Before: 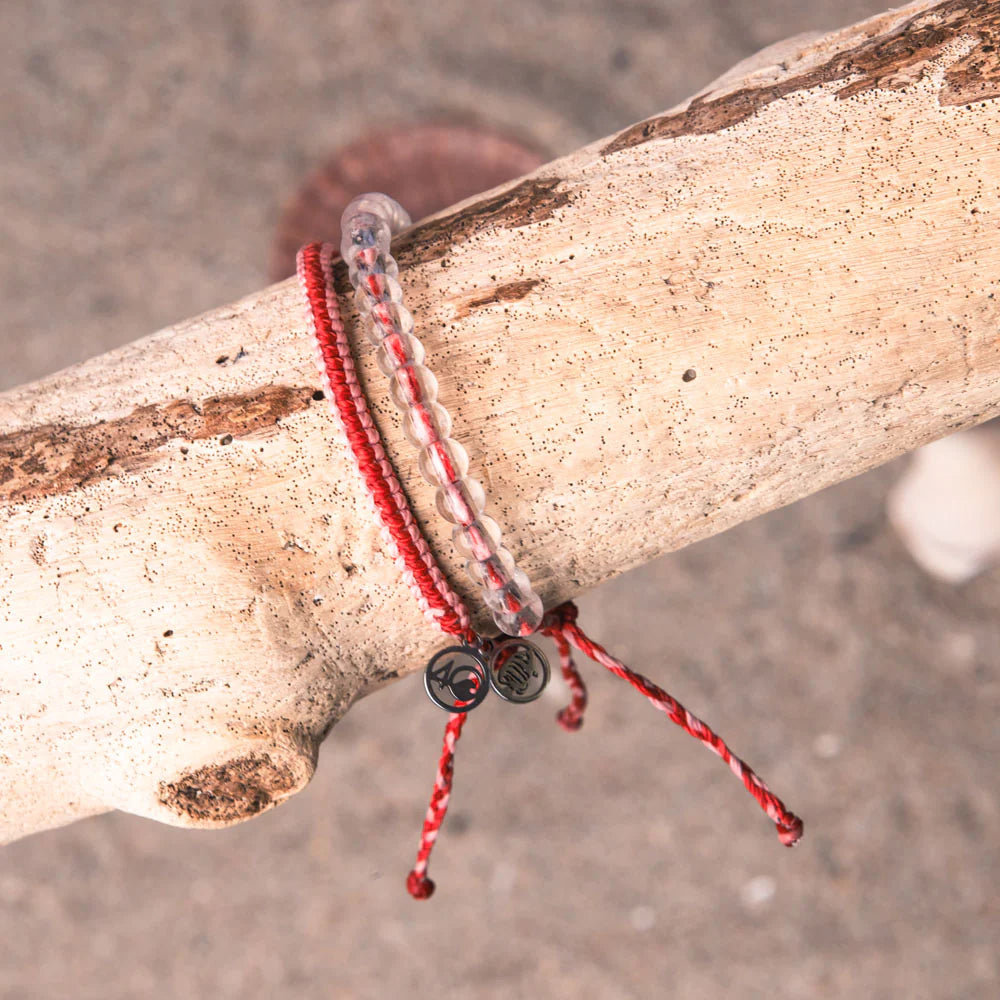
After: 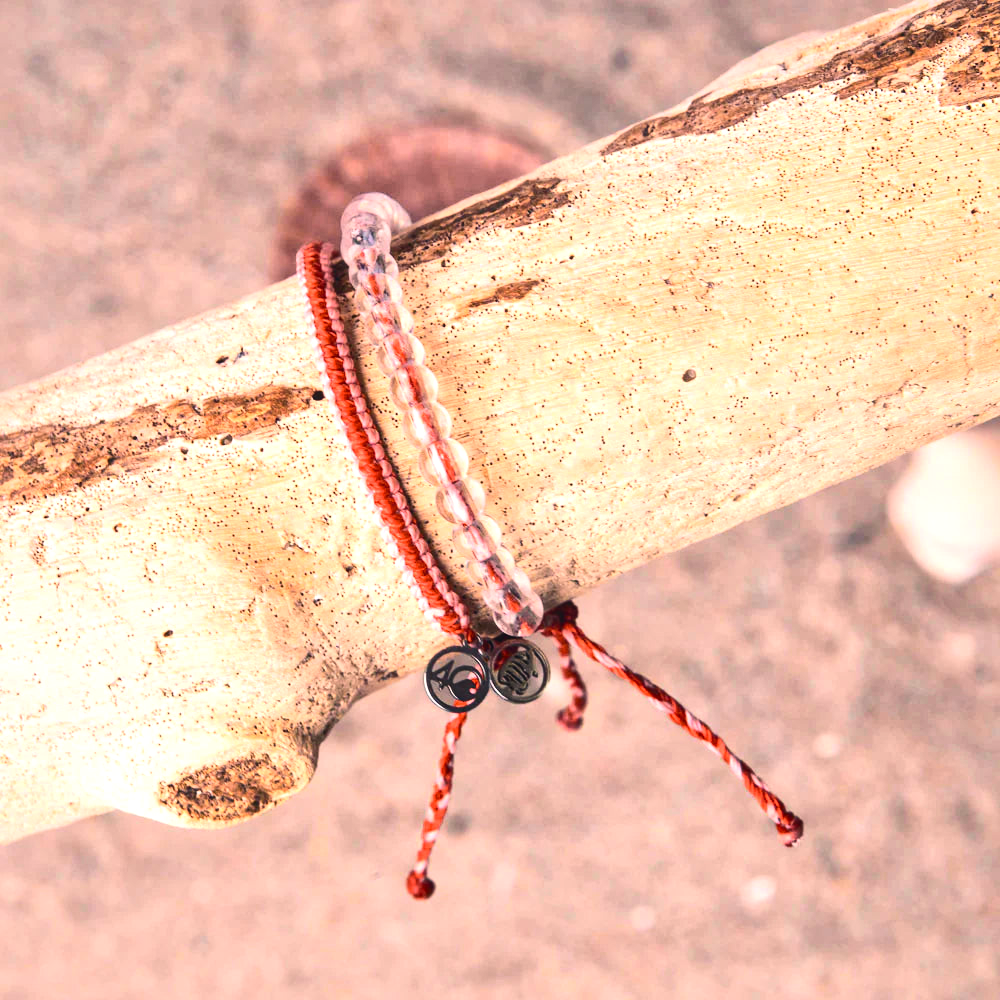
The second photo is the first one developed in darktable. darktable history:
tone equalizer: -8 EV -0.417 EV, -7 EV -0.389 EV, -6 EV -0.333 EV, -5 EV -0.222 EV, -3 EV 0.222 EV, -2 EV 0.333 EV, -1 EV 0.389 EV, +0 EV 0.417 EV, edges refinement/feathering 500, mask exposure compensation -1.57 EV, preserve details no
contrast brightness saturation: contrast -0.1, brightness 0.05, saturation 0.08
local contrast: mode bilateral grid, contrast 25, coarseness 60, detail 151%, midtone range 0.2
color correction: highlights a* 2.75, highlights b* 5, shadows a* -2.04, shadows b* -4.84, saturation 0.8
tone curve: curves: ch0 [(0, 0.023) (0.103, 0.087) (0.295, 0.297) (0.445, 0.531) (0.553, 0.665) (0.735, 0.843) (0.994, 1)]; ch1 [(0, 0) (0.414, 0.395) (0.447, 0.447) (0.485, 0.495) (0.512, 0.523) (0.542, 0.581) (0.581, 0.632) (0.646, 0.715) (1, 1)]; ch2 [(0, 0) (0.369, 0.388) (0.449, 0.431) (0.478, 0.471) (0.516, 0.517) (0.579, 0.624) (0.674, 0.775) (1, 1)], color space Lab, independent channels, preserve colors none
